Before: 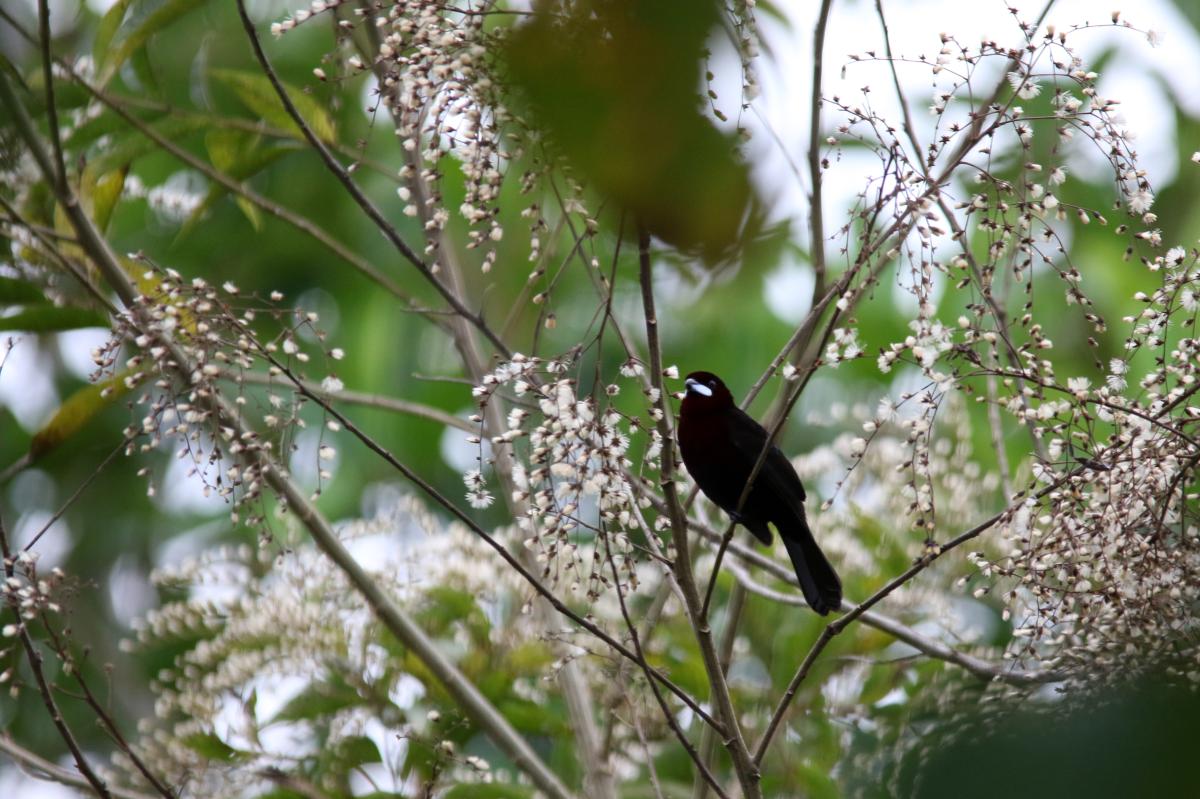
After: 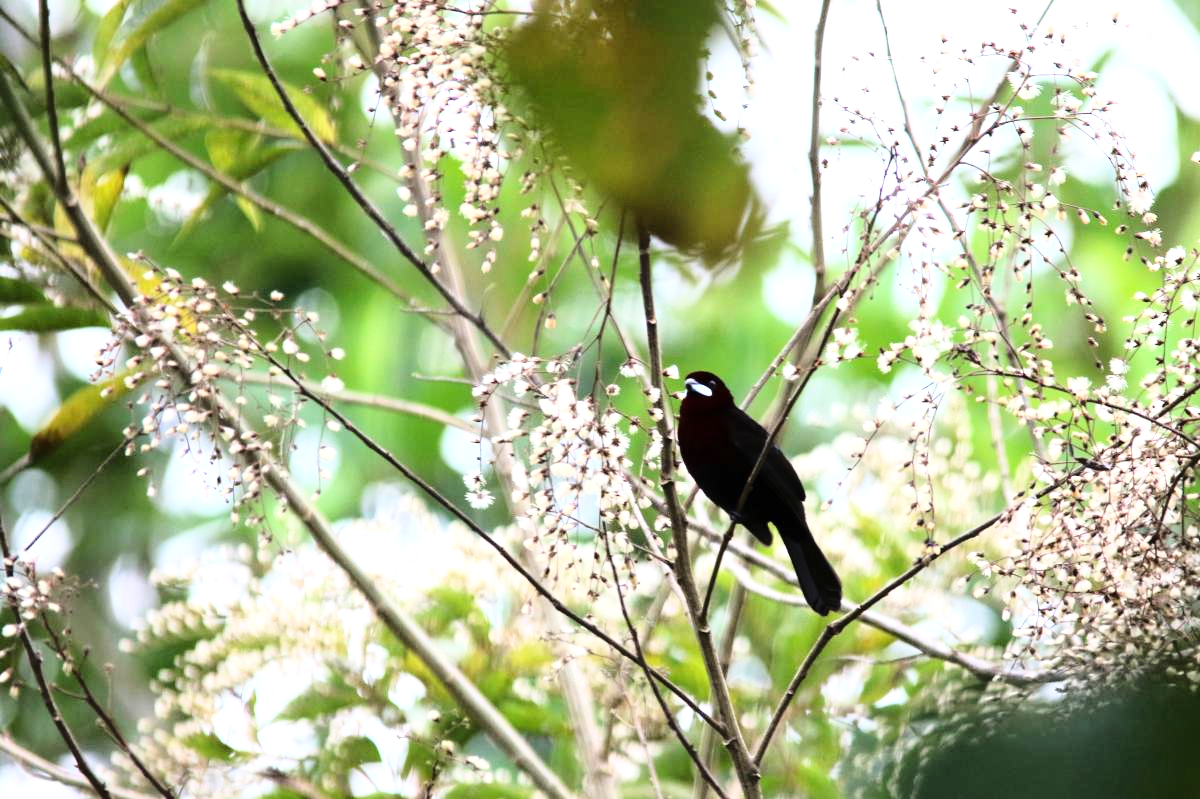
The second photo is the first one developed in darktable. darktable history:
base curve: curves: ch0 [(0, 0) (0.04, 0.03) (0.133, 0.232) (0.448, 0.748) (0.843, 0.968) (1, 1)]
exposure: black level correction 0, exposure 0.891 EV, compensate highlight preservation false
